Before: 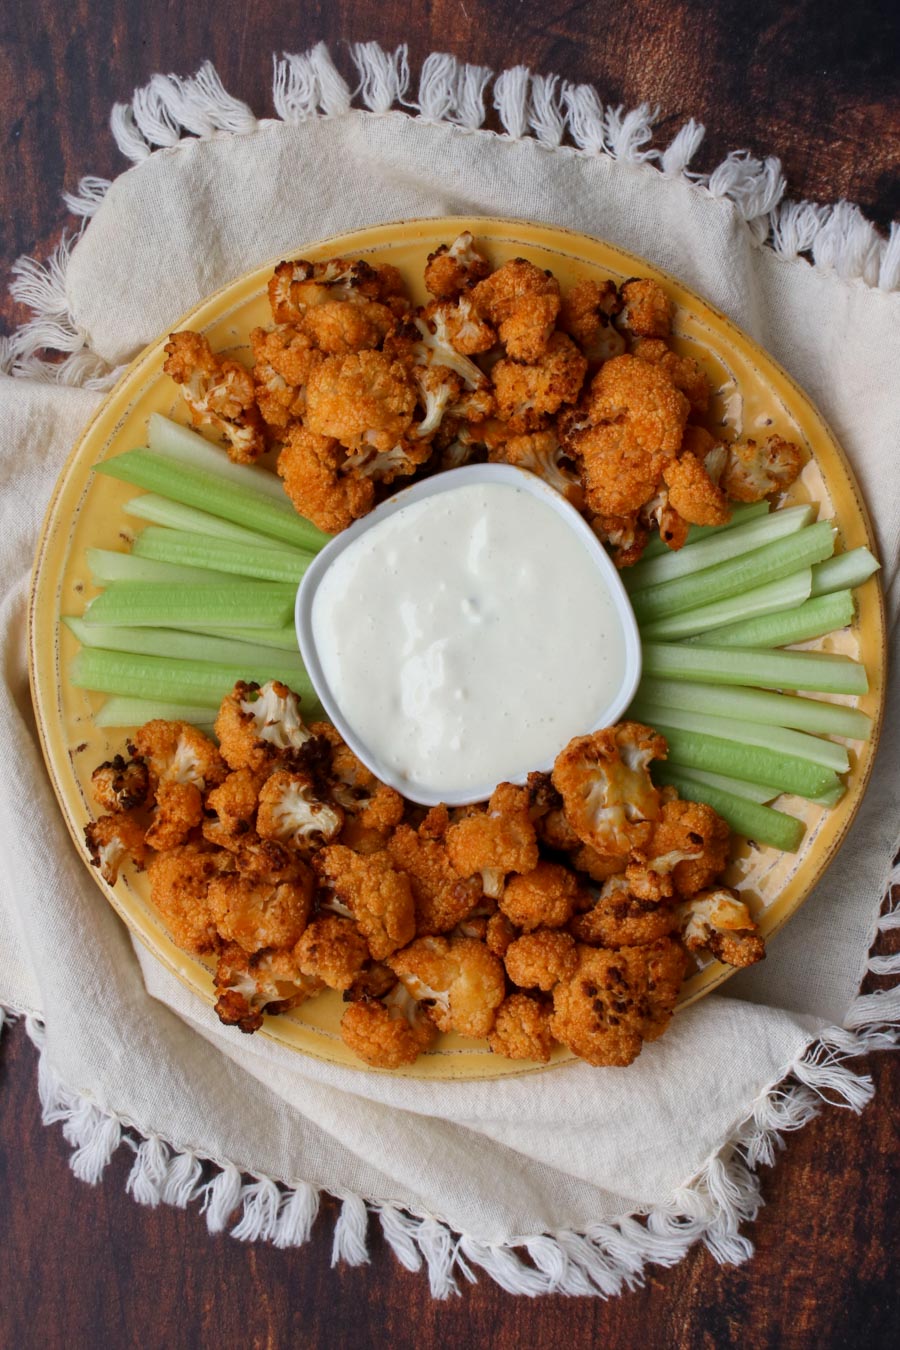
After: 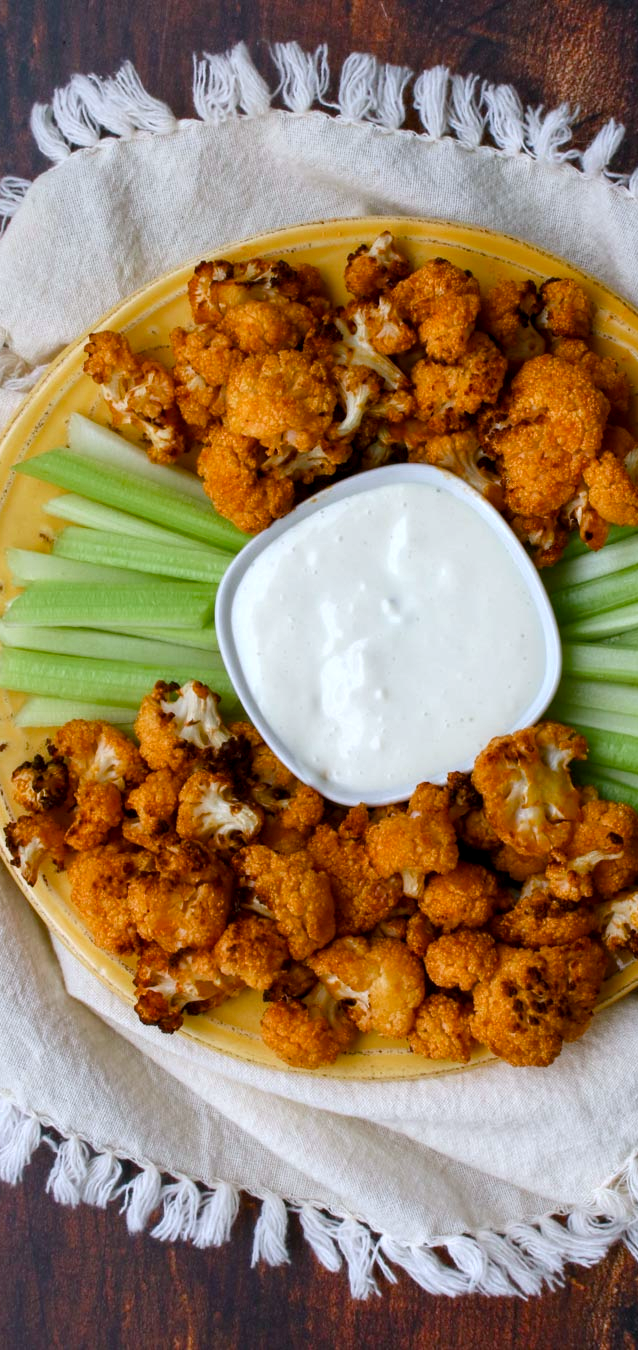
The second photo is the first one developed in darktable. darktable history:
color balance rgb: shadows lift › chroma 2.684%, shadows lift › hue 192.41°, highlights gain › luminance 16.646%, highlights gain › chroma 2.886%, highlights gain › hue 257.54°, perceptual saturation grading › global saturation 21.186%, perceptual saturation grading › highlights -19.921%, perceptual saturation grading › shadows 29.95%
local contrast: highlights 100%, shadows 100%, detail 119%, midtone range 0.2
crop and rotate: left 8.939%, right 20.132%
